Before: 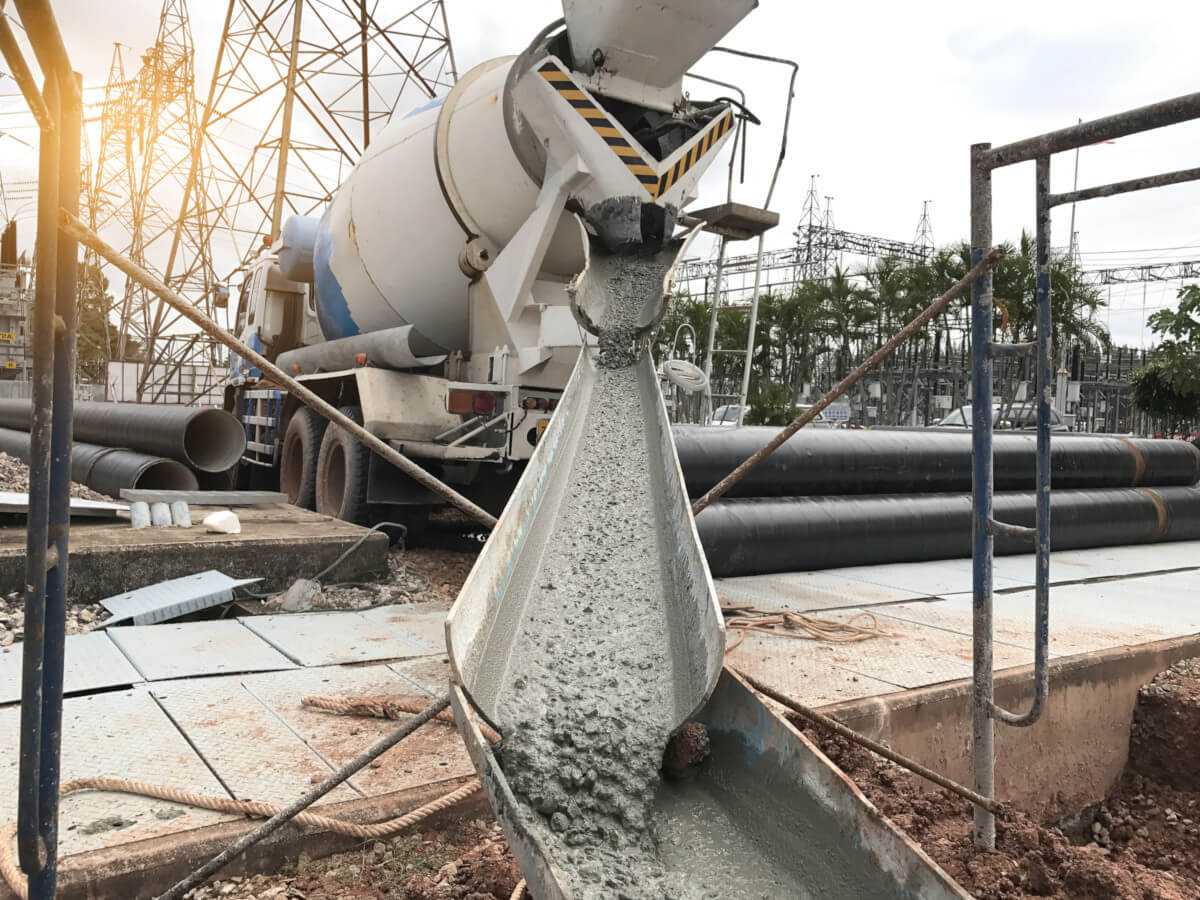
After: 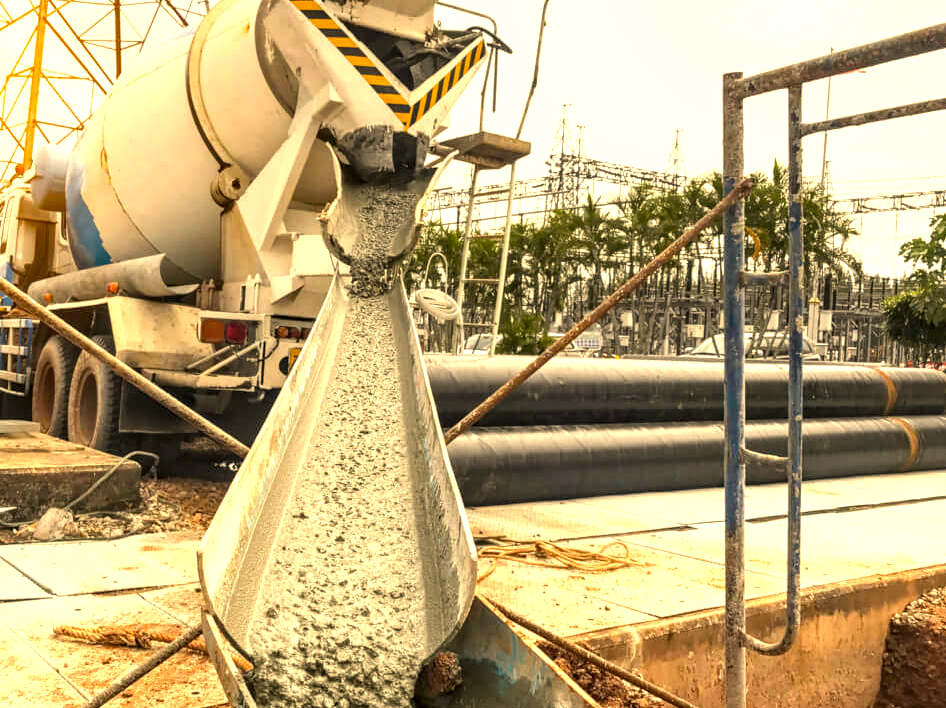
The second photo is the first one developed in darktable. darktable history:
exposure: exposure 0.74 EV, compensate highlight preservation false
color balance rgb: linear chroma grading › global chroma 15%, perceptual saturation grading › global saturation 30%
white balance: red 1.123, blue 0.83
crop and rotate: left 20.74%, top 7.912%, right 0.375%, bottom 13.378%
local contrast: detail 150%
